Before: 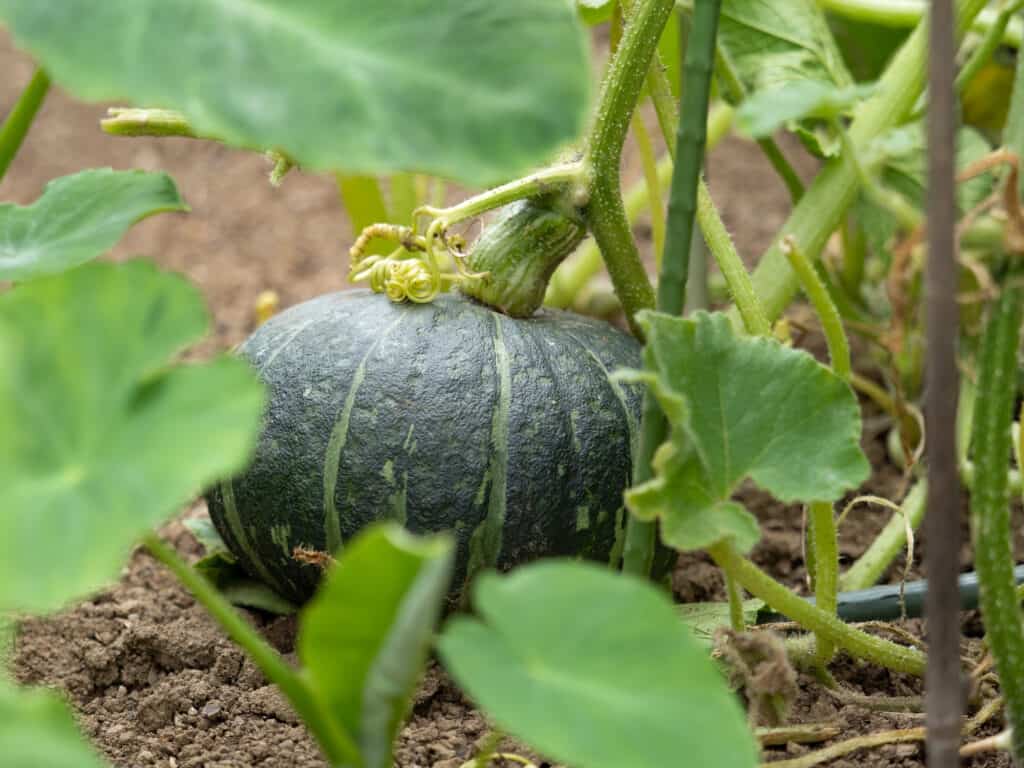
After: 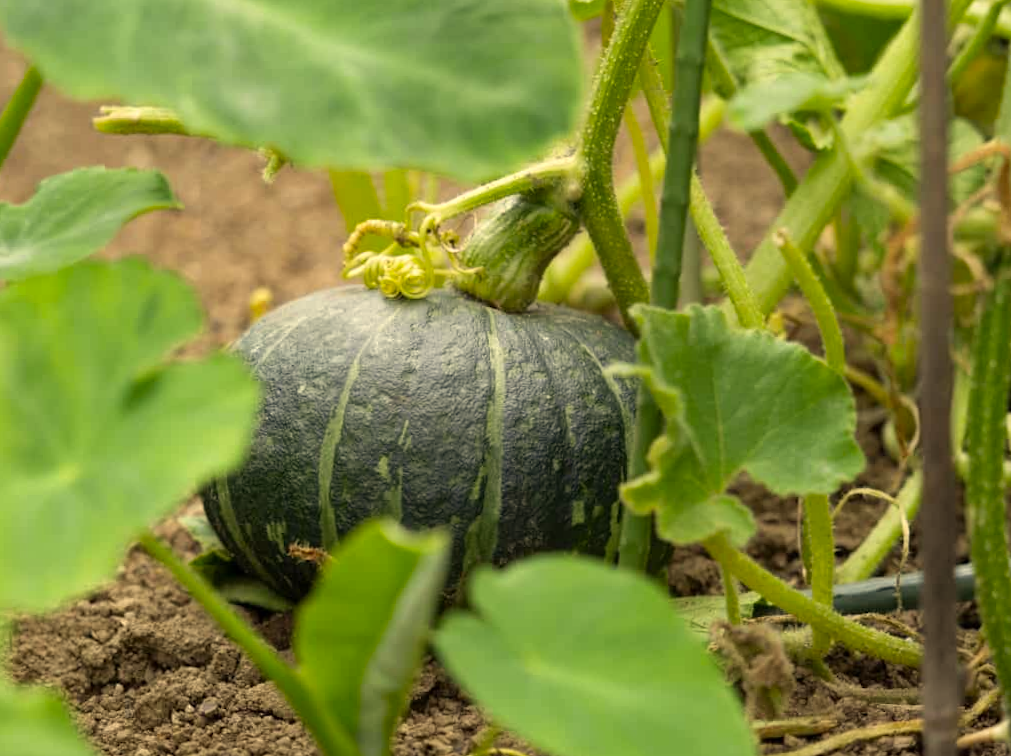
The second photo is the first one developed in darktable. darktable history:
color correction: highlights a* 2.72, highlights b* 22.8
rotate and perspective: rotation -0.45°, automatic cropping original format, crop left 0.008, crop right 0.992, crop top 0.012, crop bottom 0.988
crop: top 0.05%, bottom 0.098%
